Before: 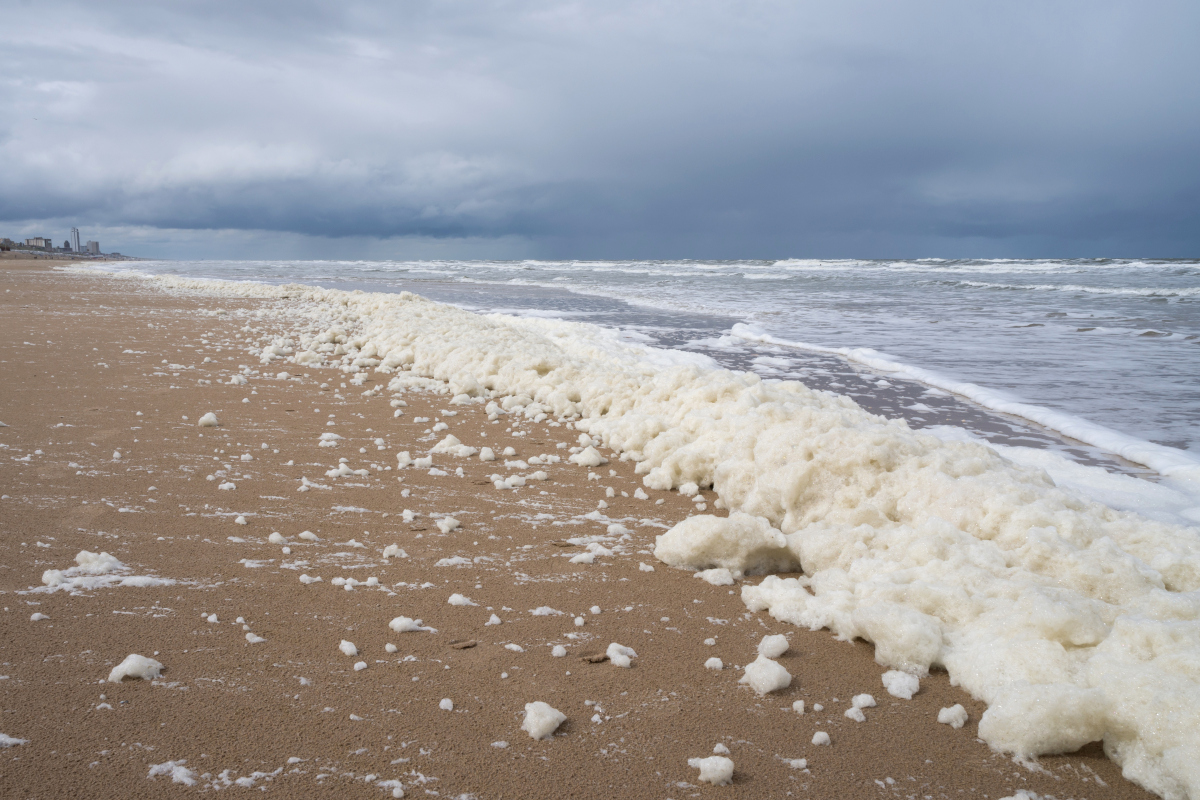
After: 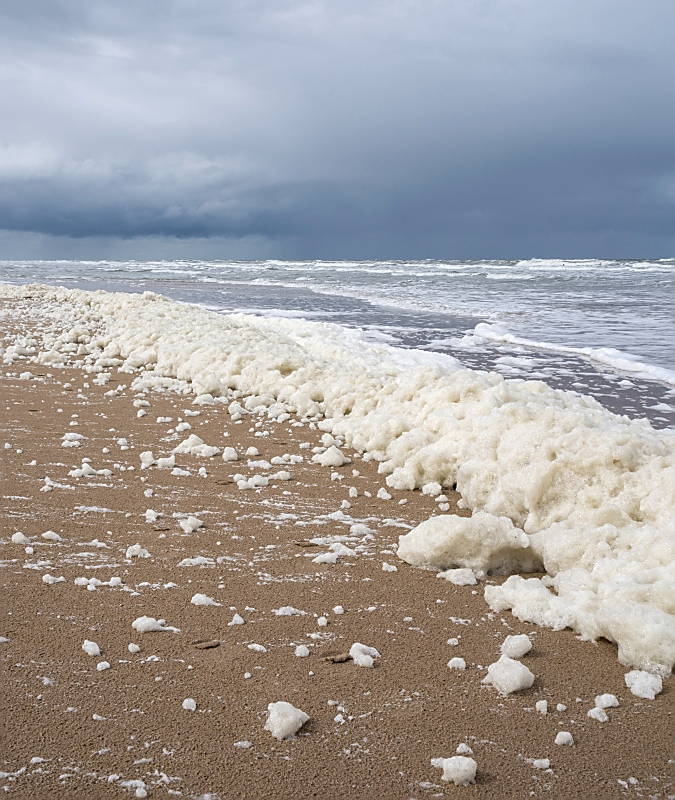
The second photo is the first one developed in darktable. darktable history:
sharpen: radius 1.4, amount 1.25, threshold 0.7
crop: left 21.496%, right 22.254%
local contrast: on, module defaults
